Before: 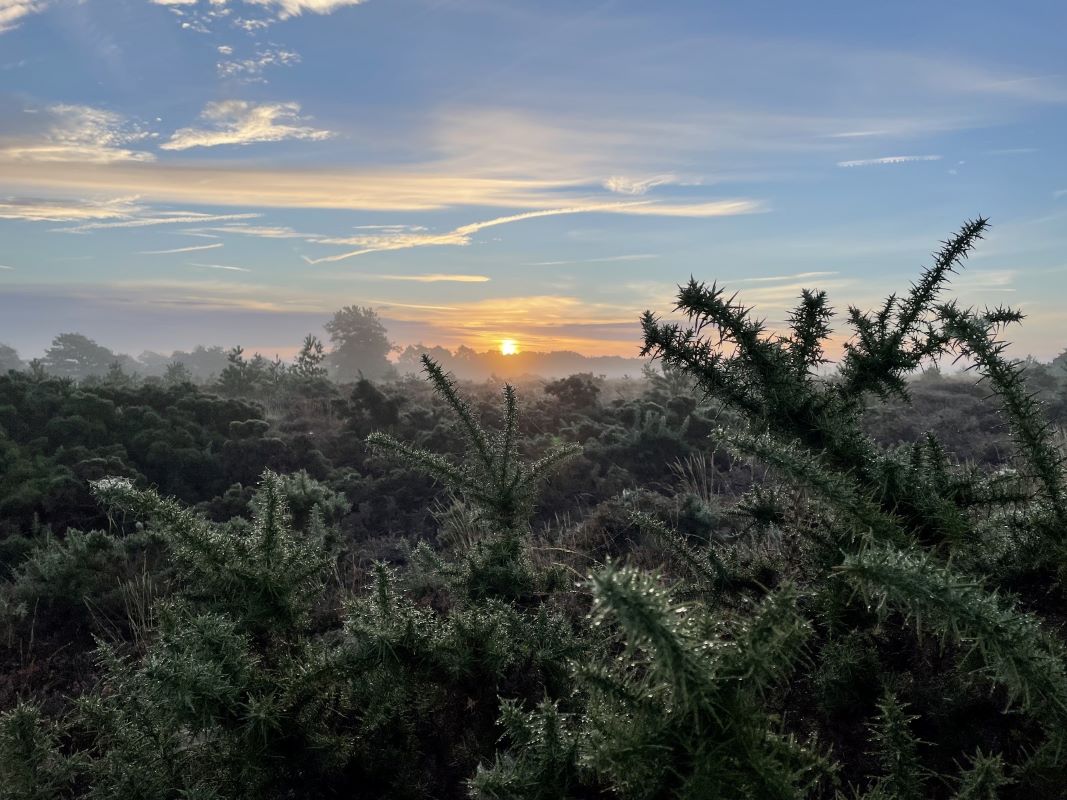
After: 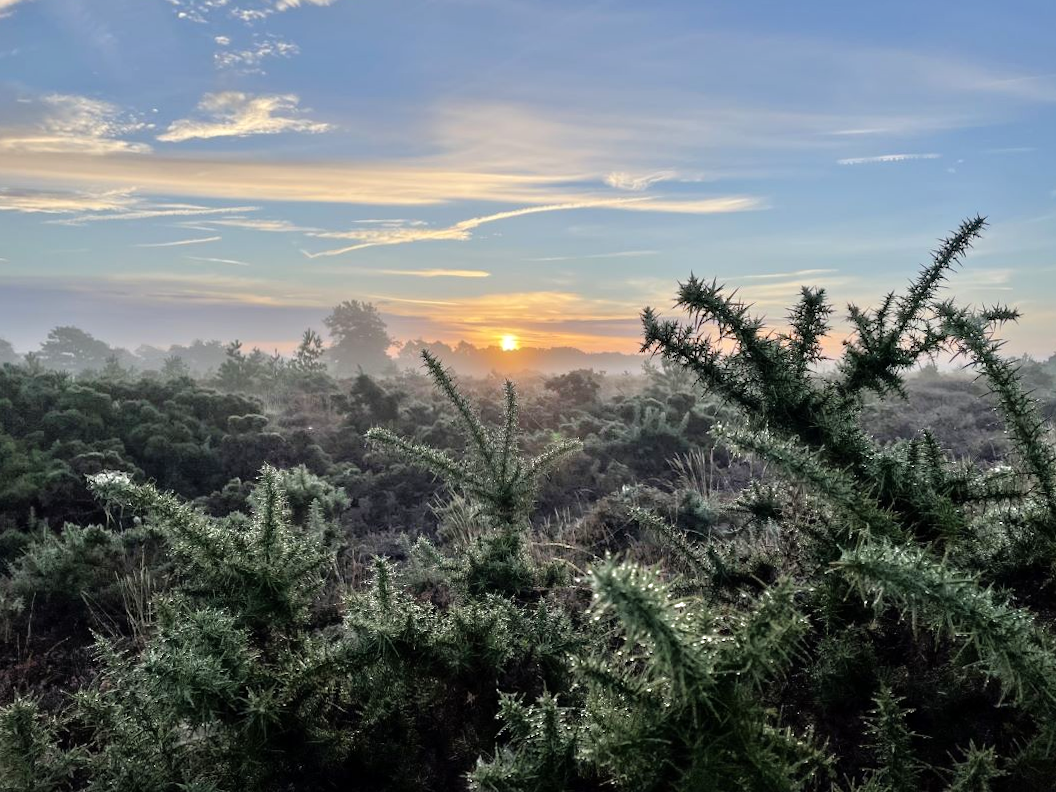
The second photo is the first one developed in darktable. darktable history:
tone equalizer: -7 EV 0.15 EV, -6 EV 0.6 EV, -5 EV 1.15 EV, -4 EV 1.33 EV, -3 EV 1.15 EV, -2 EV 0.6 EV, -1 EV 0.15 EV, mask exposure compensation -0.5 EV
rotate and perspective: rotation 0.174°, lens shift (vertical) 0.013, lens shift (horizontal) 0.019, shear 0.001, automatic cropping original format, crop left 0.007, crop right 0.991, crop top 0.016, crop bottom 0.997
